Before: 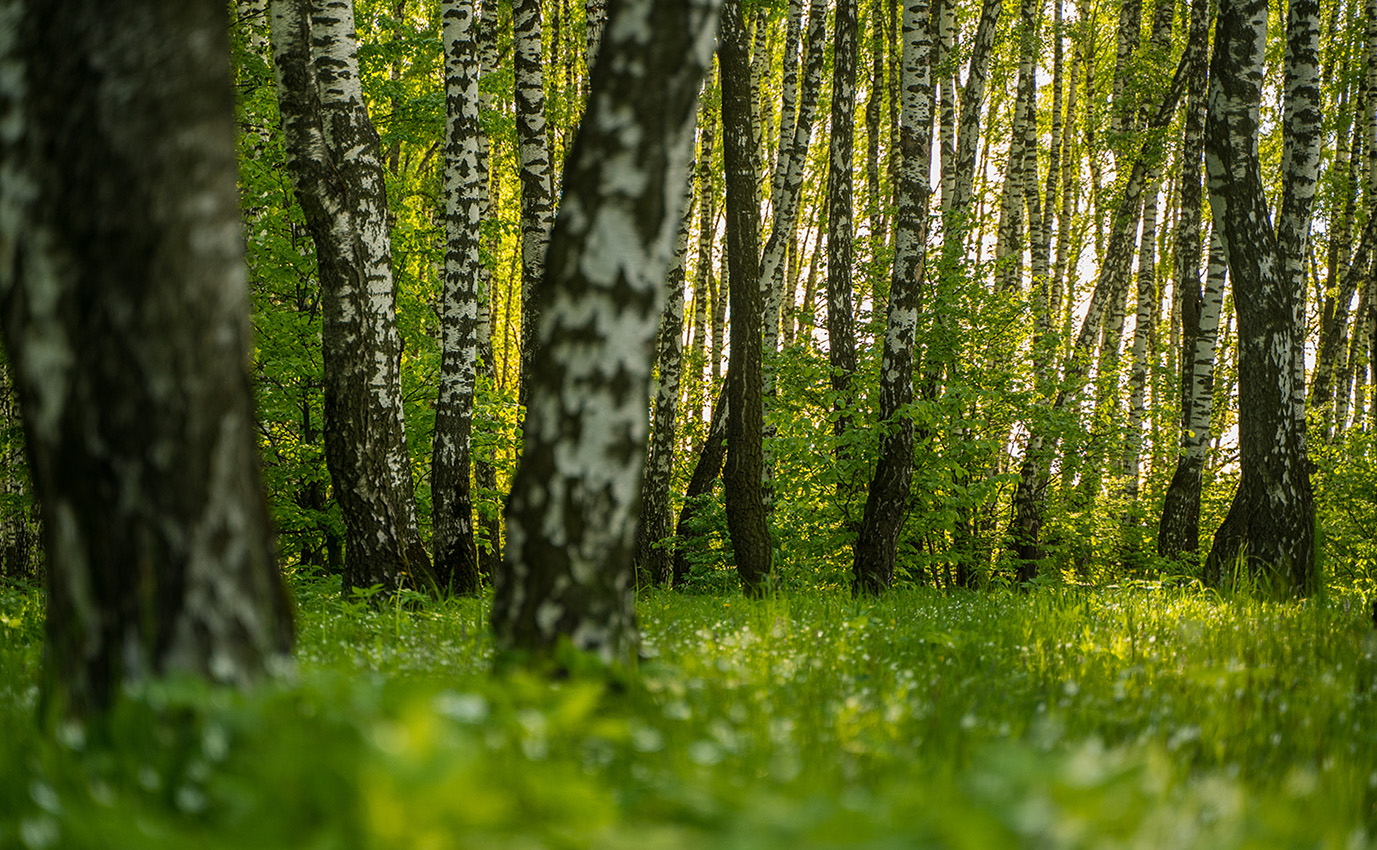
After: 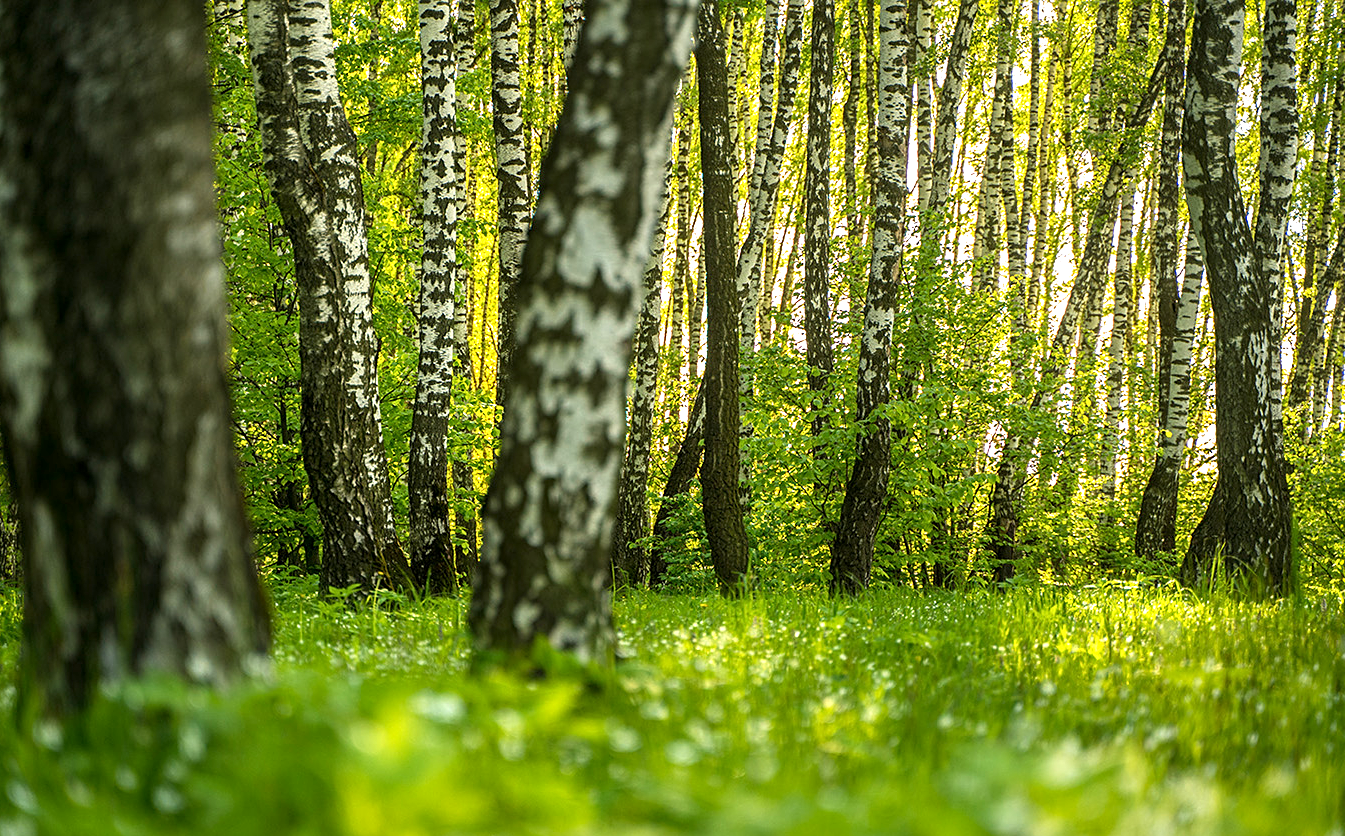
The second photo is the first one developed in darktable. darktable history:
exposure: black level correction 0.001, exposure 0.965 EV, compensate highlight preservation false
crop and rotate: left 1.705%, right 0.548%, bottom 1.598%
sharpen: amount 0.216
